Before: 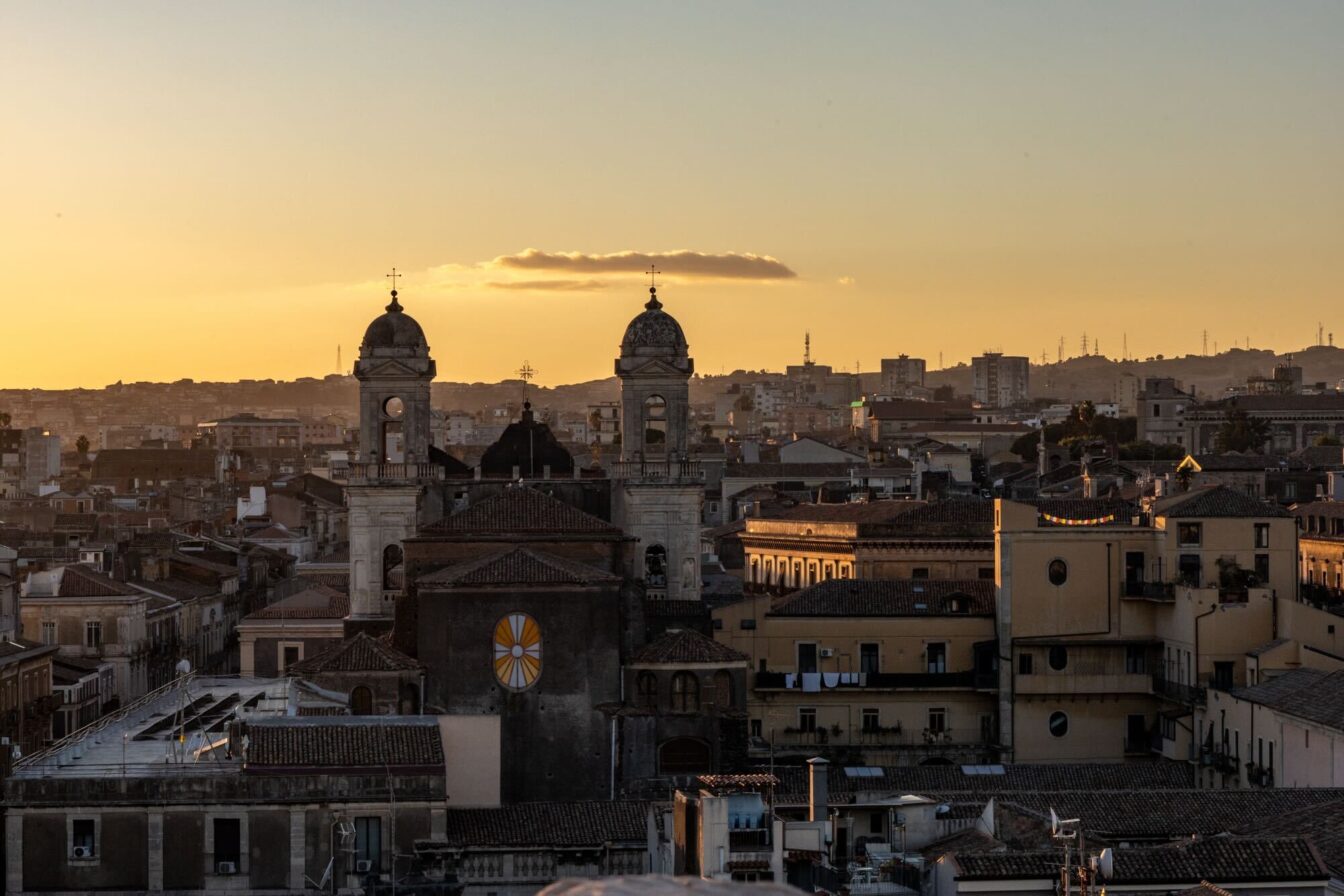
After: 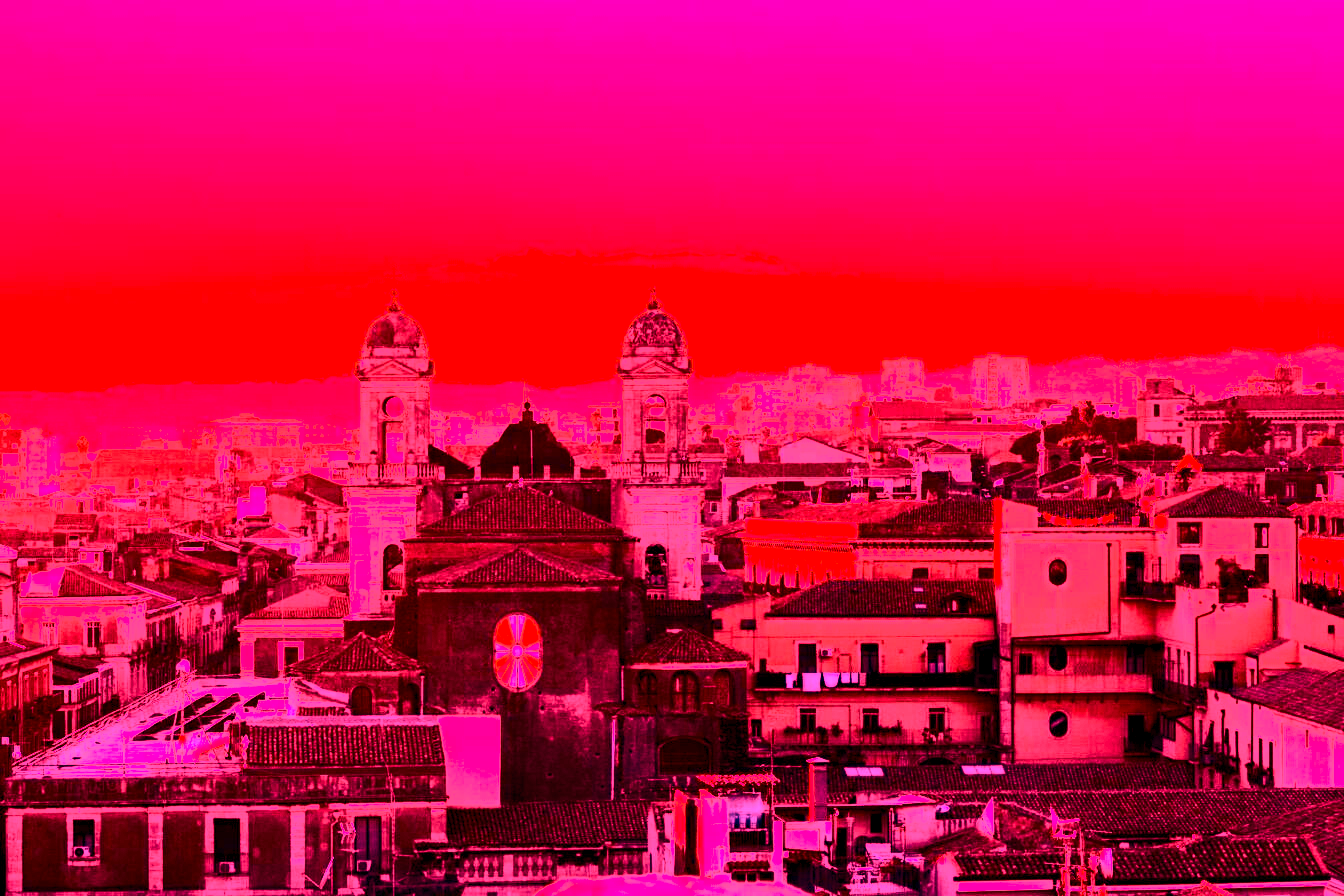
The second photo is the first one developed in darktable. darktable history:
white balance: red 4.26, blue 1.802
contrast brightness saturation: contrast 0.4, brightness 0.1, saturation 0.21
exposure: black level correction 0.002, compensate highlight preservation false
